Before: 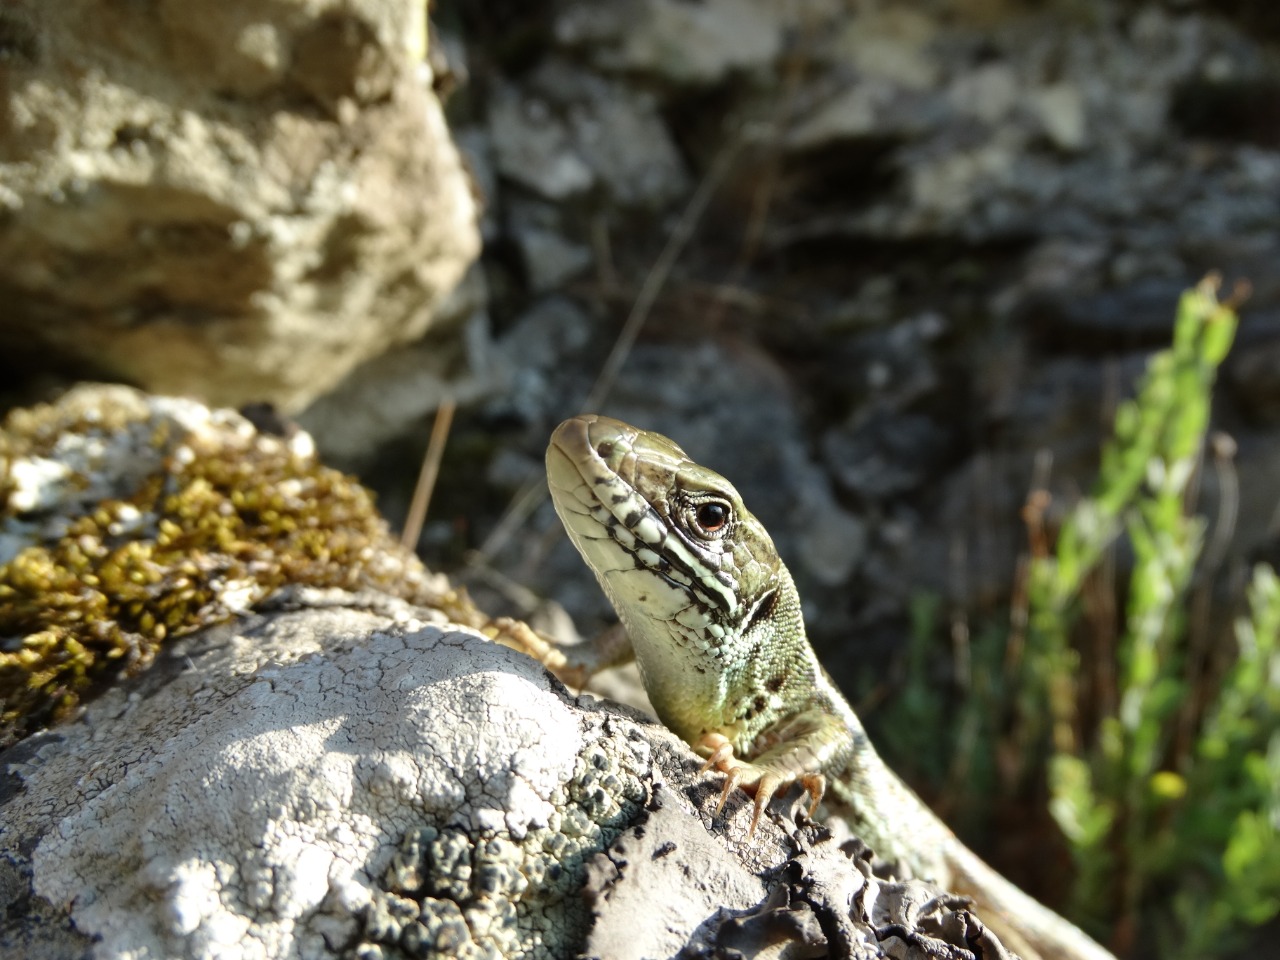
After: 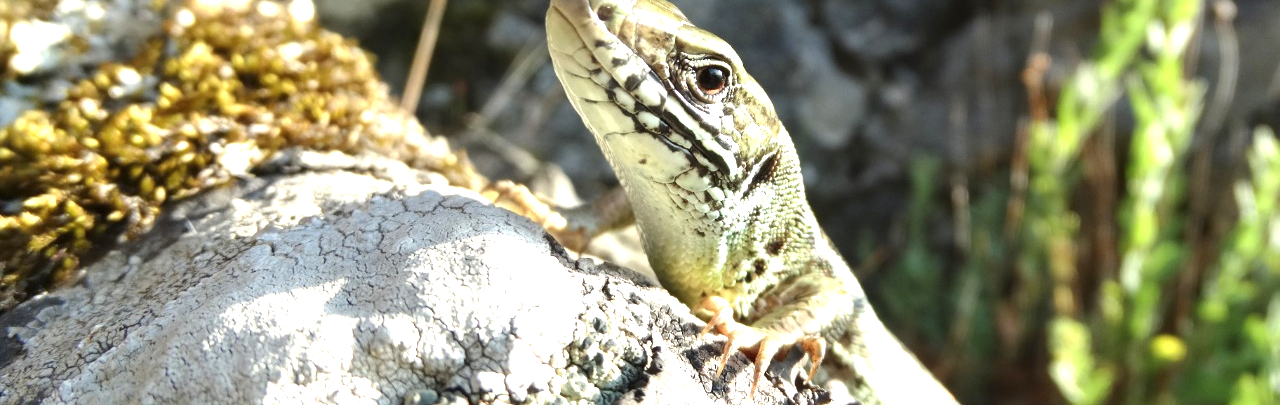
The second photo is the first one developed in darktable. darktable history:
contrast brightness saturation: contrast 0.01, saturation -0.05
exposure: black level correction 0, exposure 1 EV, compensate exposure bias true, compensate highlight preservation false
crop: top 45.551%, bottom 12.262%
